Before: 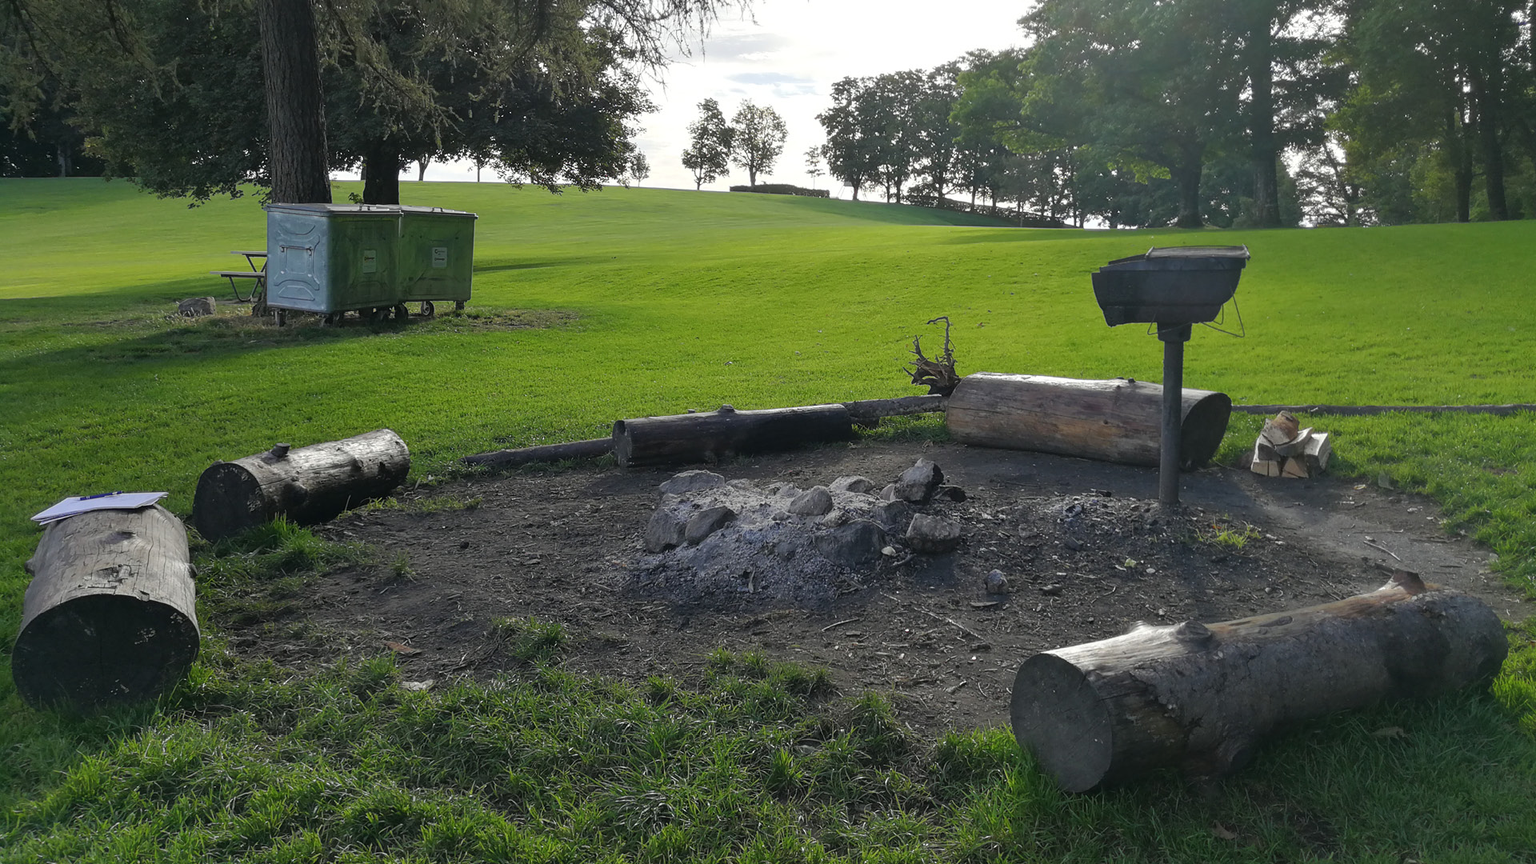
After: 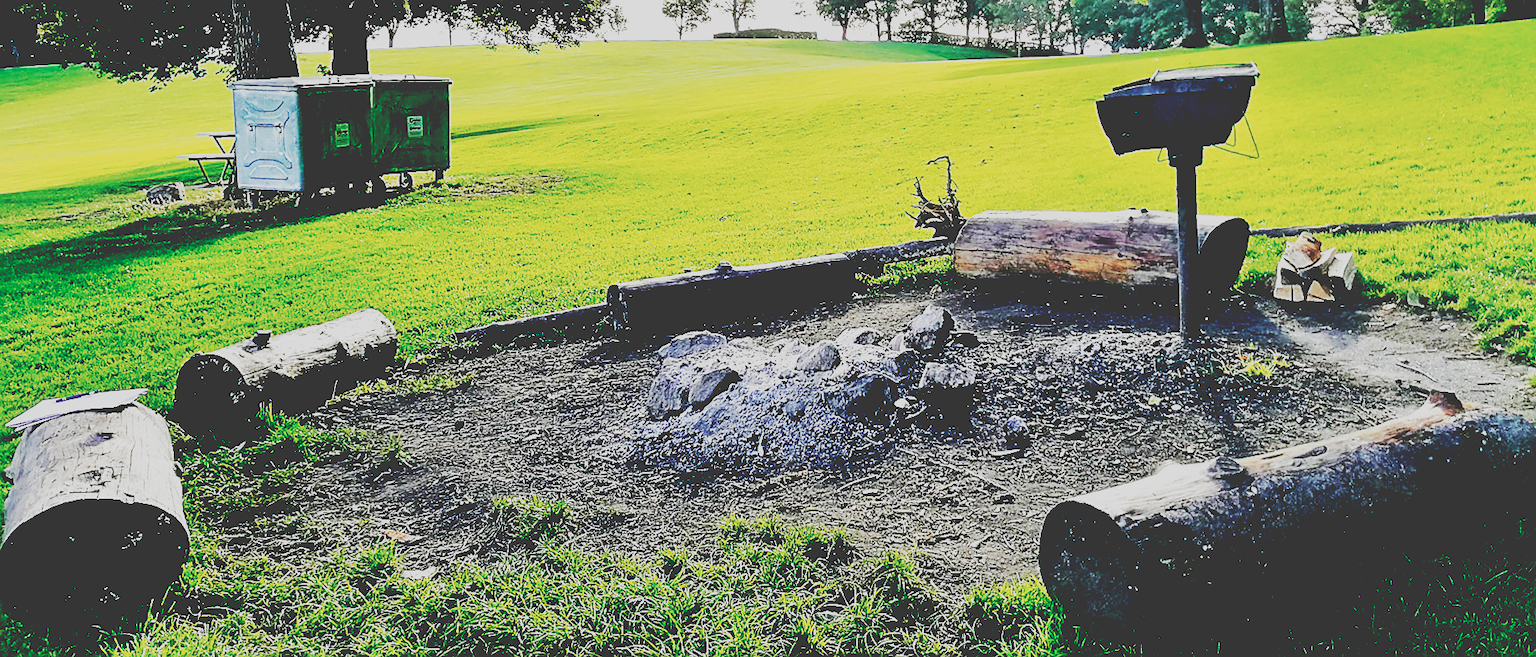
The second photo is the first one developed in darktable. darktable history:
crop and rotate: top 15.774%, bottom 5.506%
exposure: black level correction 0.047, exposure 0.013 EV, compensate highlight preservation false
rotate and perspective: rotation -3.52°, crop left 0.036, crop right 0.964, crop top 0.081, crop bottom 0.919
tone equalizer: -8 EV 2 EV, -7 EV 2 EV, -6 EV 2 EV, -5 EV 2 EV, -4 EV 2 EV, -3 EV 1.5 EV, -2 EV 1 EV, -1 EV 0.5 EV
sharpen: on, module defaults
base curve: curves: ch0 [(0, 0.015) (0.085, 0.116) (0.134, 0.298) (0.19, 0.545) (0.296, 0.764) (0.599, 0.982) (1, 1)], preserve colors none
contrast brightness saturation: contrast -0.26, saturation -0.43
